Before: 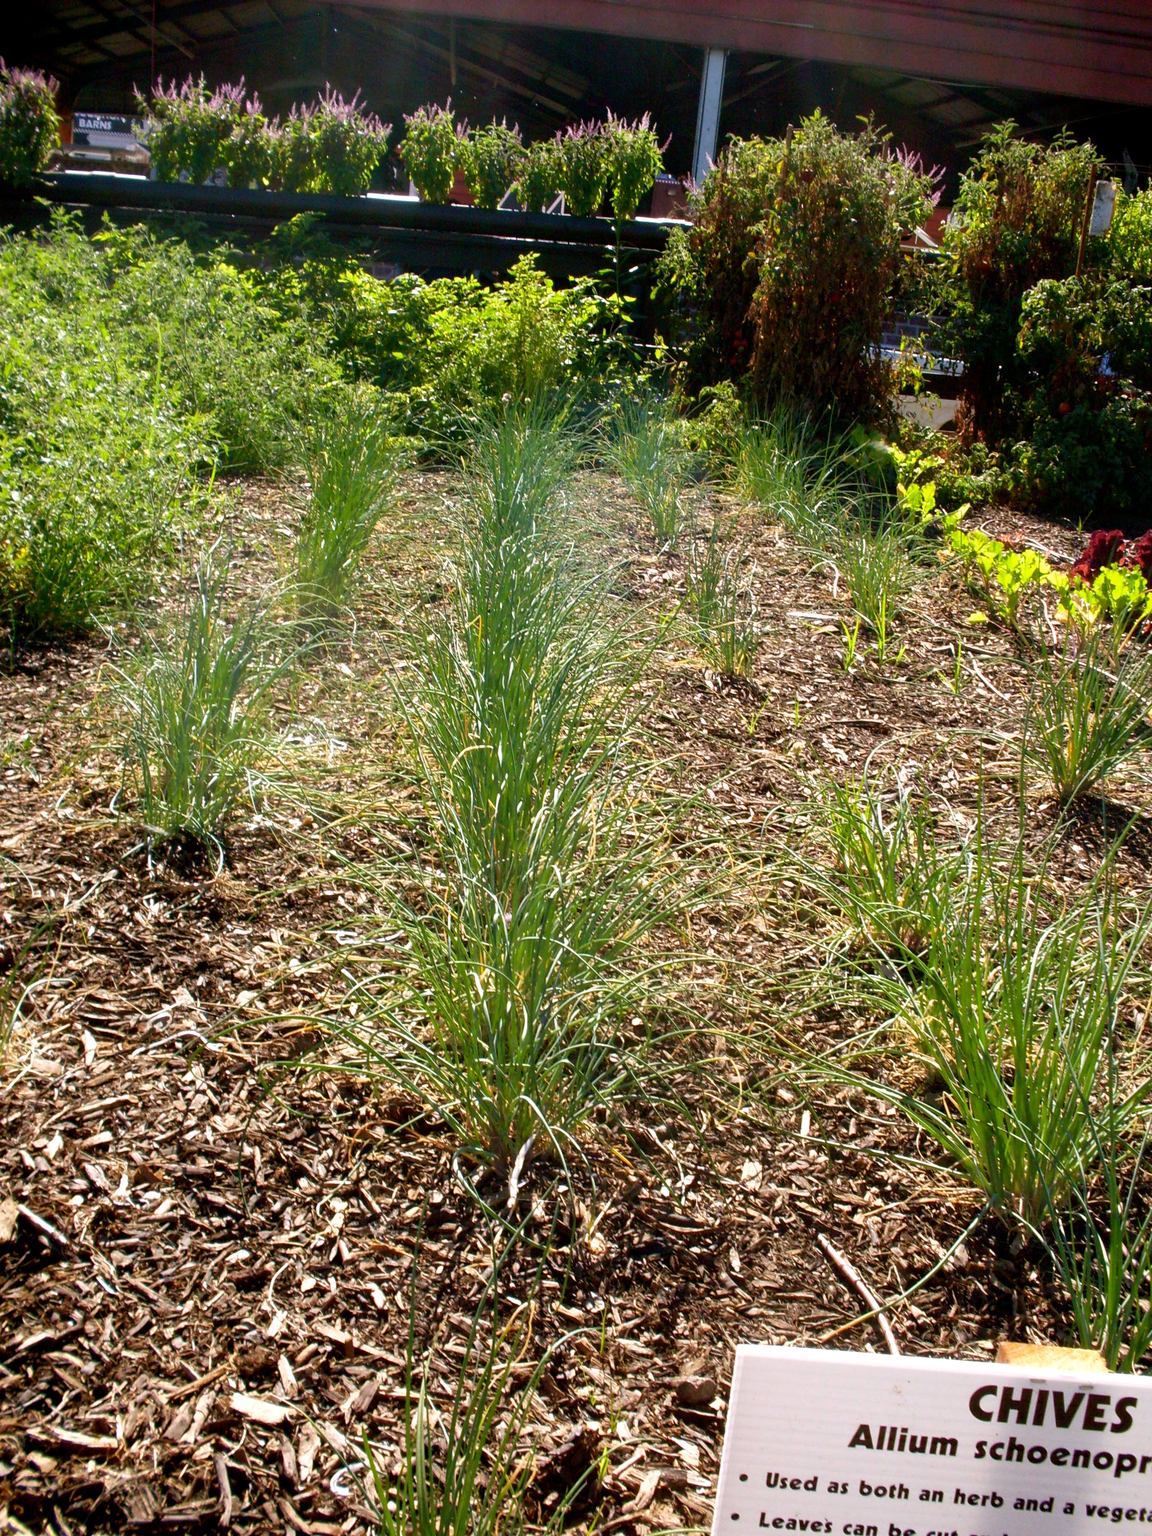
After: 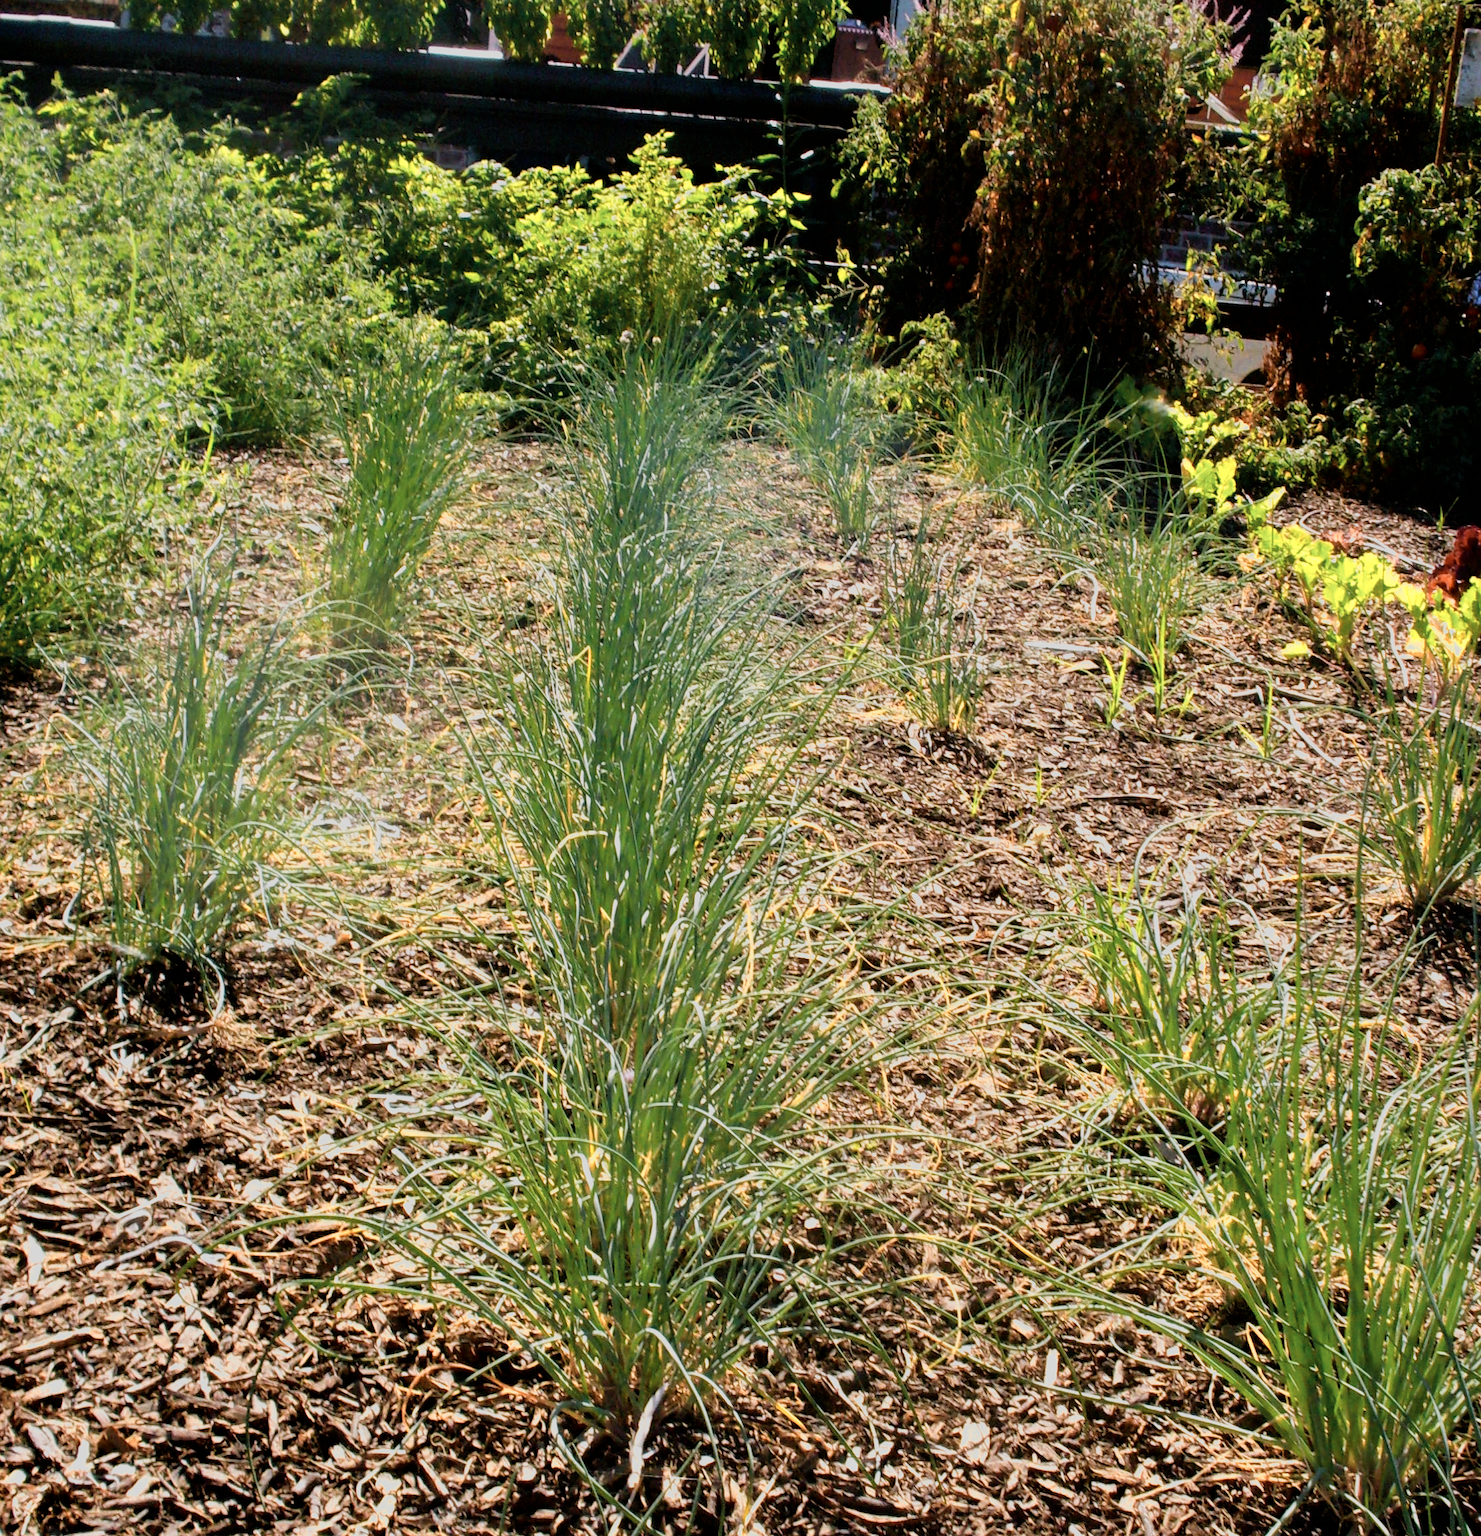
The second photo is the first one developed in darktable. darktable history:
sharpen: radius 2.885, amount 0.865, threshold 47.277
crop: left 5.683%, top 10.447%, right 3.748%, bottom 19.132%
filmic rgb: black relative exposure -7.85 EV, white relative exposure 4.31 EV, hardness 3.88, iterations of high-quality reconstruction 0
color zones: curves: ch0 [(0.018, 0.548) (0.197, 0.654) (0.425, 0.447) (0.605, 0.658) (0.732, 0.579)]; ch1 [(0.105, 0.531) (0.224, 0.531) (0.386, 0.39) (0.618, 0.456) (0.732, 0.456) (0.956, 0.421)]; ch2 [(0.039, 0.583) (0.215, 0.465) (0.399, 0.544) (0.465, 0.548) (0.614, 0.447) (0.724, 0.43) (0.882, 0.623) (0.956, 0.632)]
